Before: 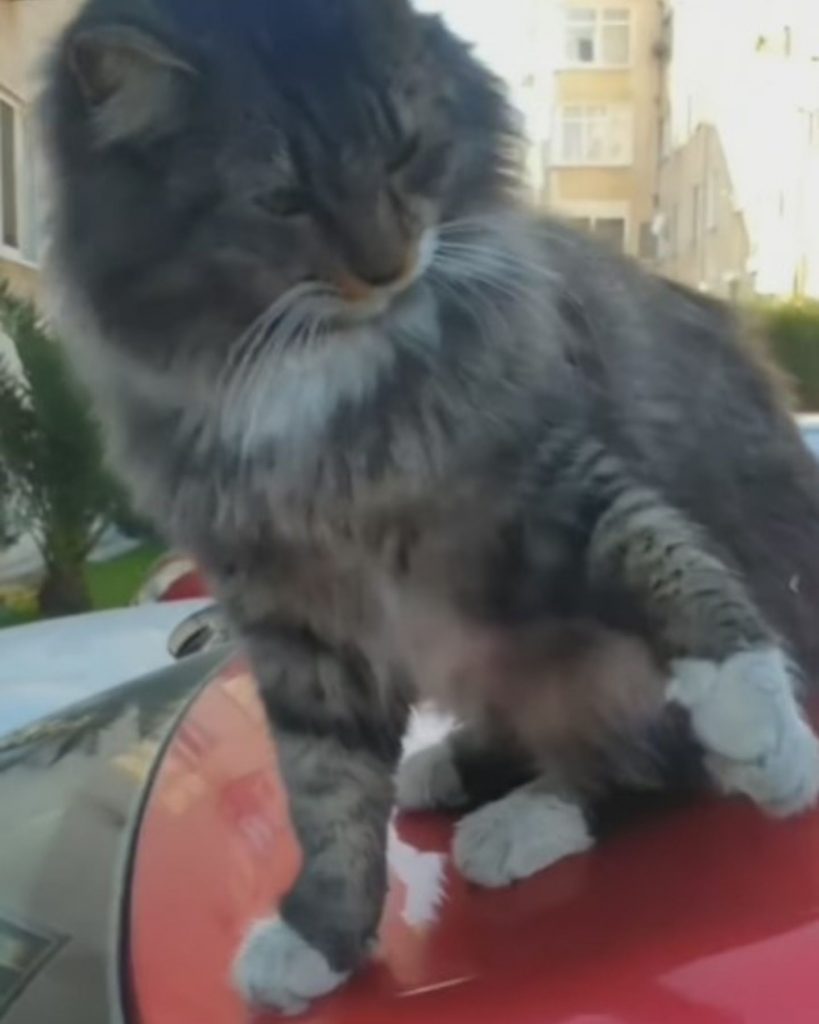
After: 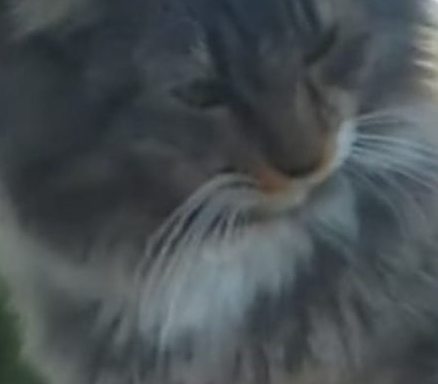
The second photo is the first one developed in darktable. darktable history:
sharpen: on, module defaults
crop: left 10.111%, top 10.587%, right 36.343%, bottom 51.851%
